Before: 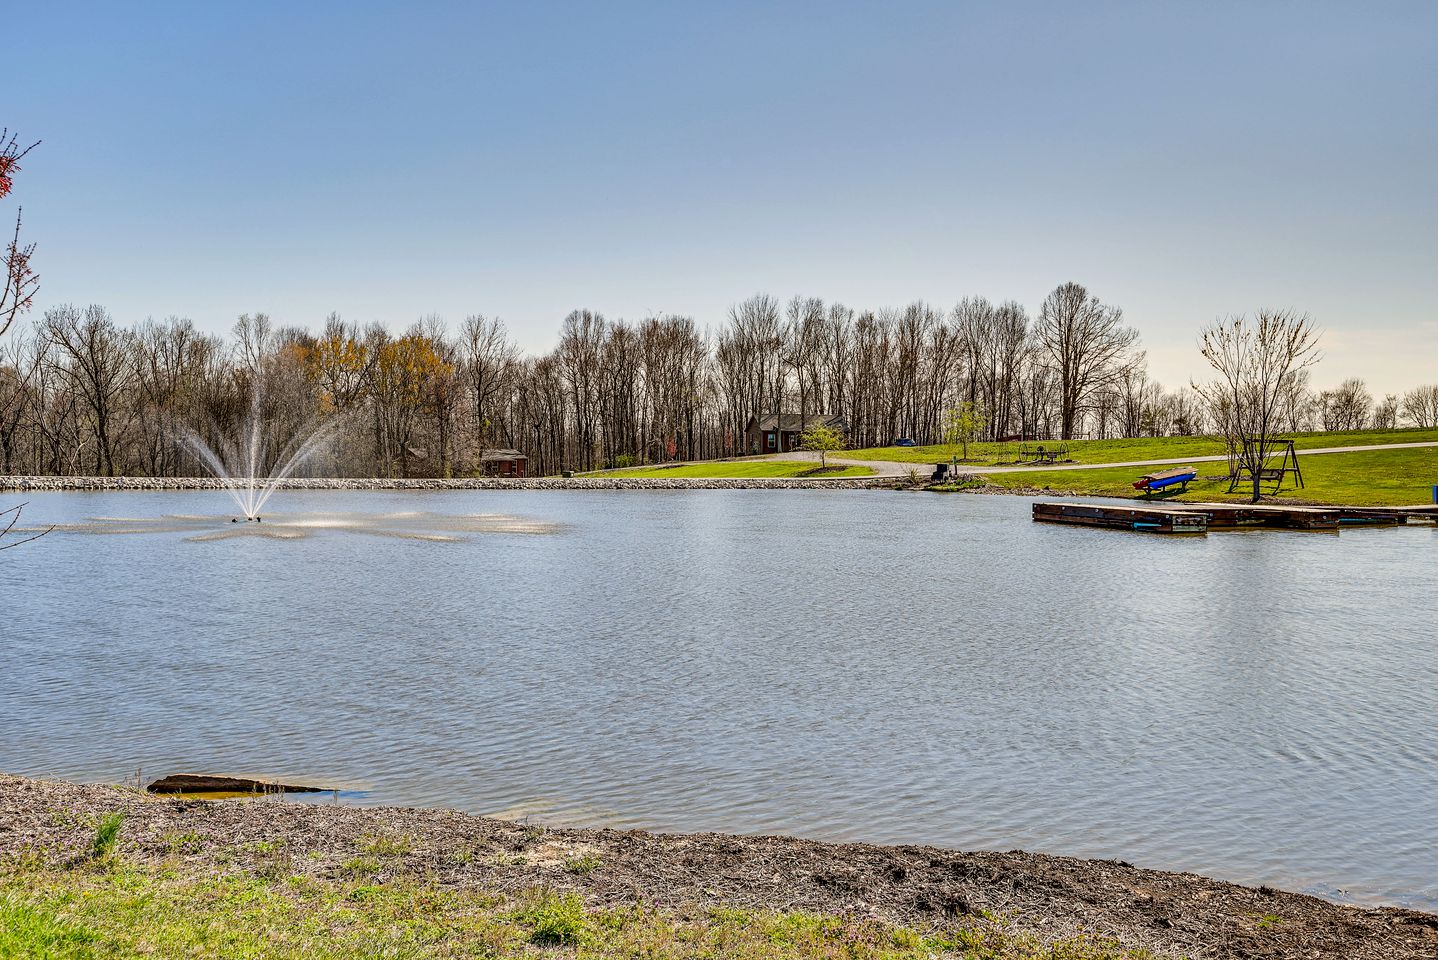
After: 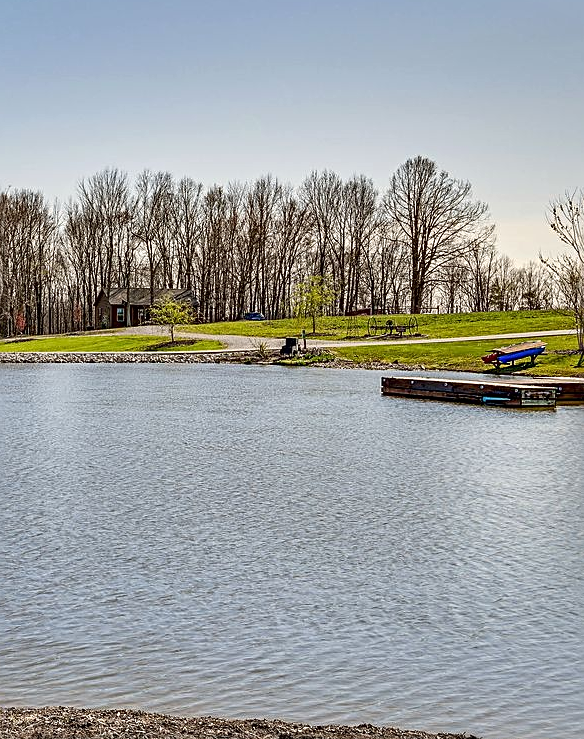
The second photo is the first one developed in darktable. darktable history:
sharpen: on, module defaults
crop: left 45.329%, top 13.148%, right 14.04%, bottom 9.84%
local contrast: mode bilateral grid, contrast 21, coarseness 50, detail 120%, midtone range 0.2
